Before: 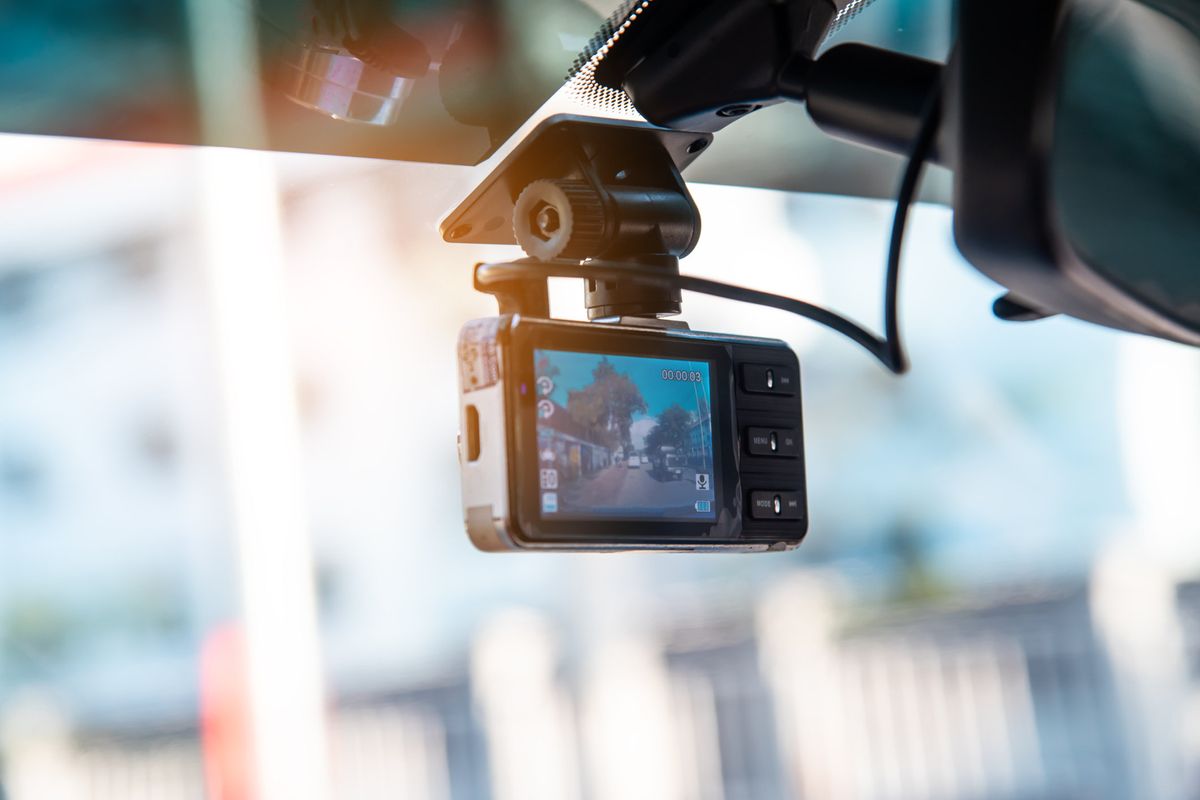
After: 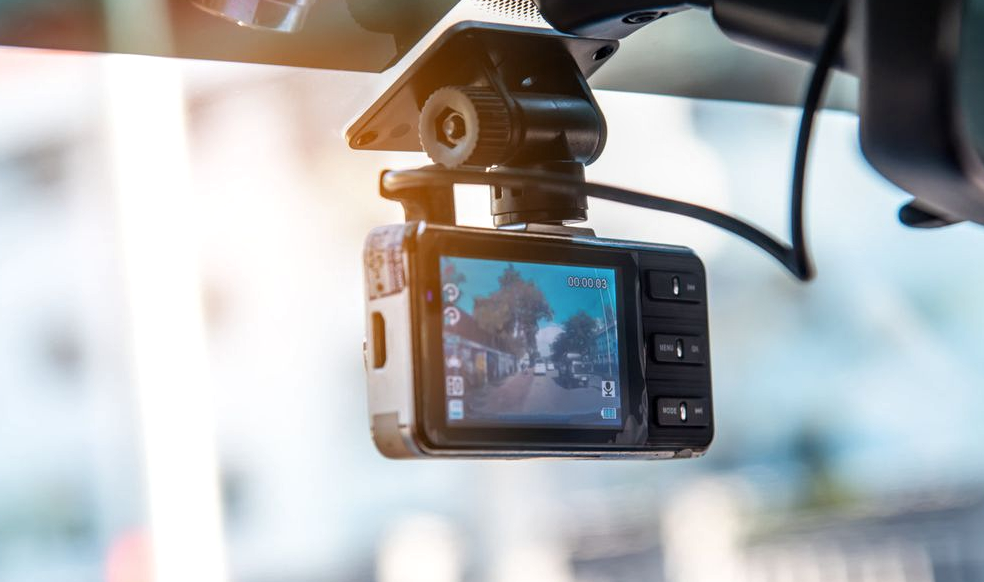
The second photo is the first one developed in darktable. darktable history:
crop: left 7.872%, top 11.694%, right 10.11%, bottom 15.46%
local contrast: detail 130%
shadows and highlights: shadows 30.98, highlights 1.2, soften with gaussian
